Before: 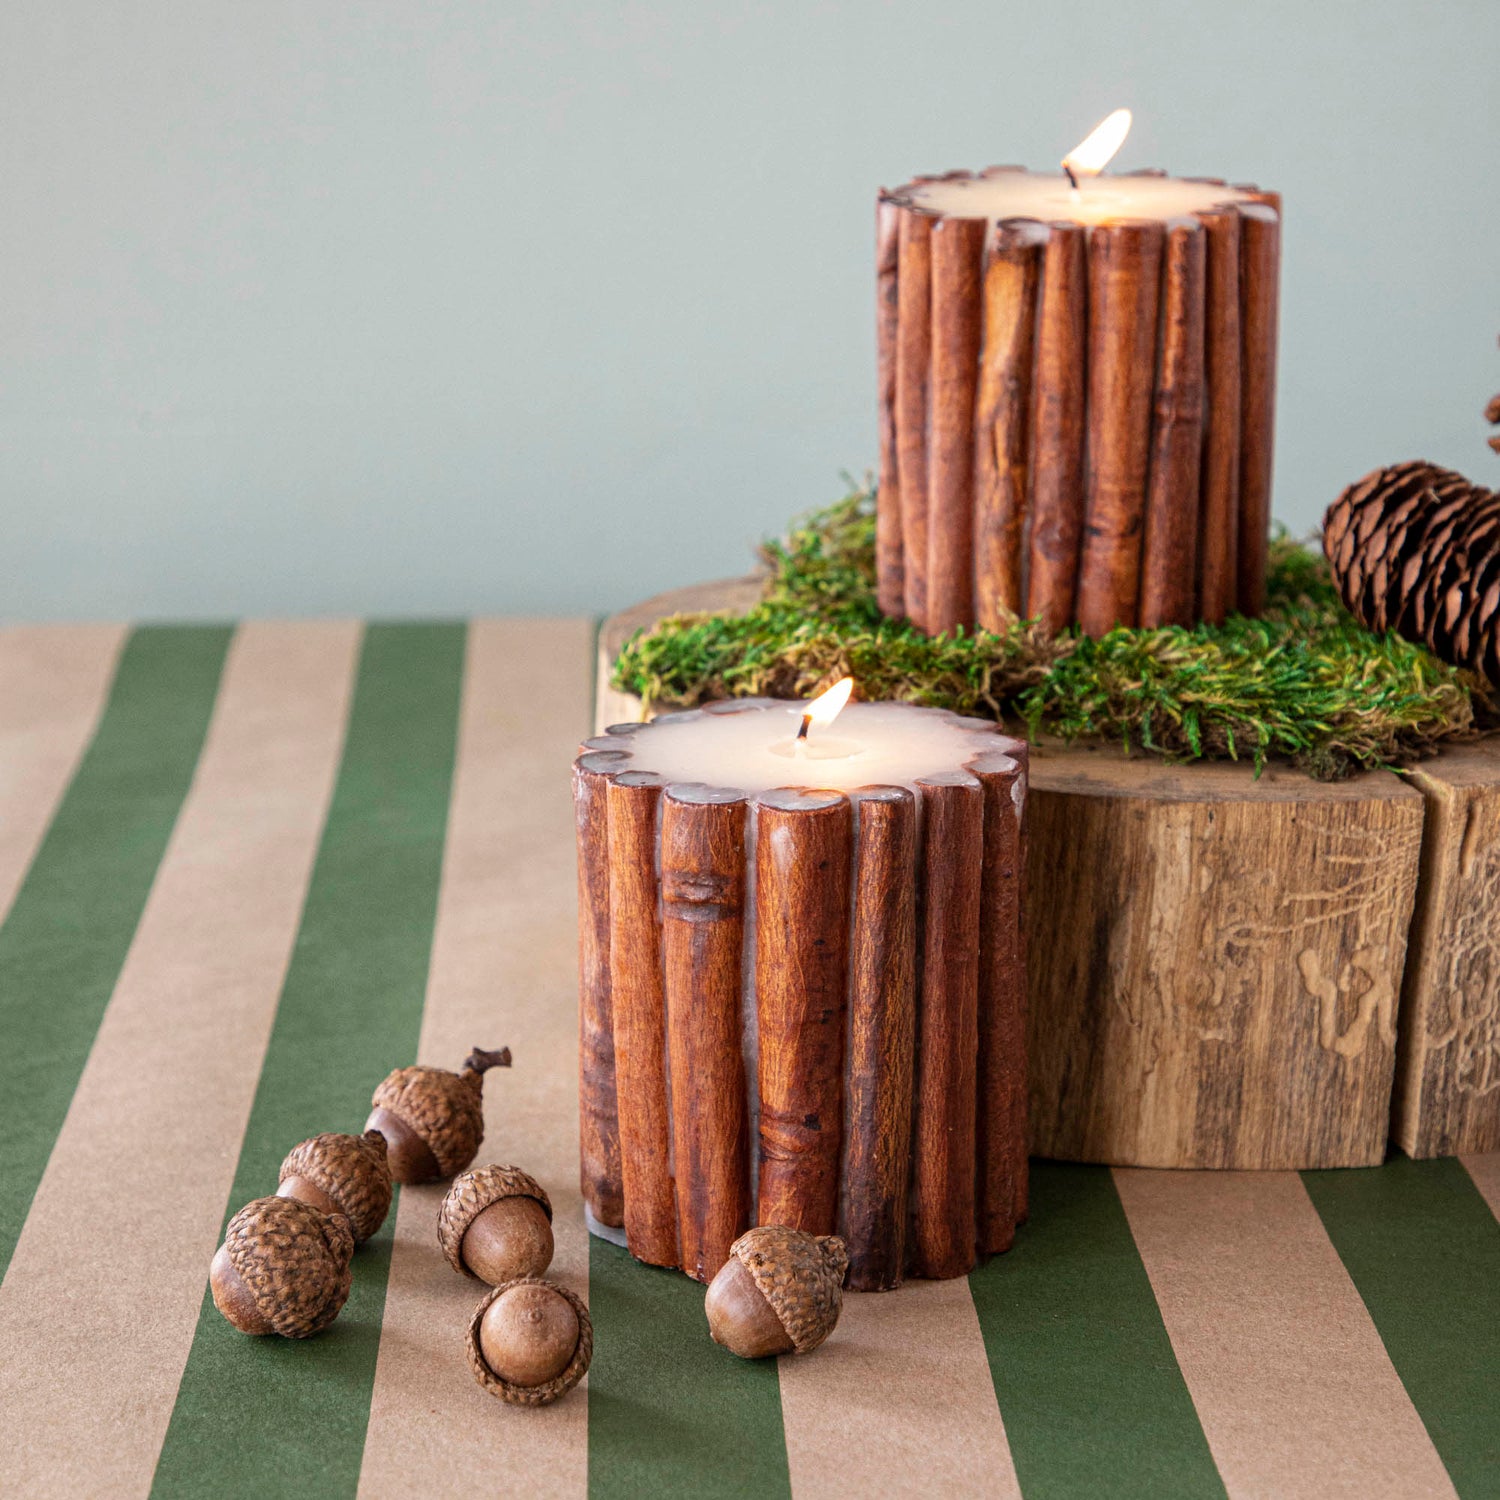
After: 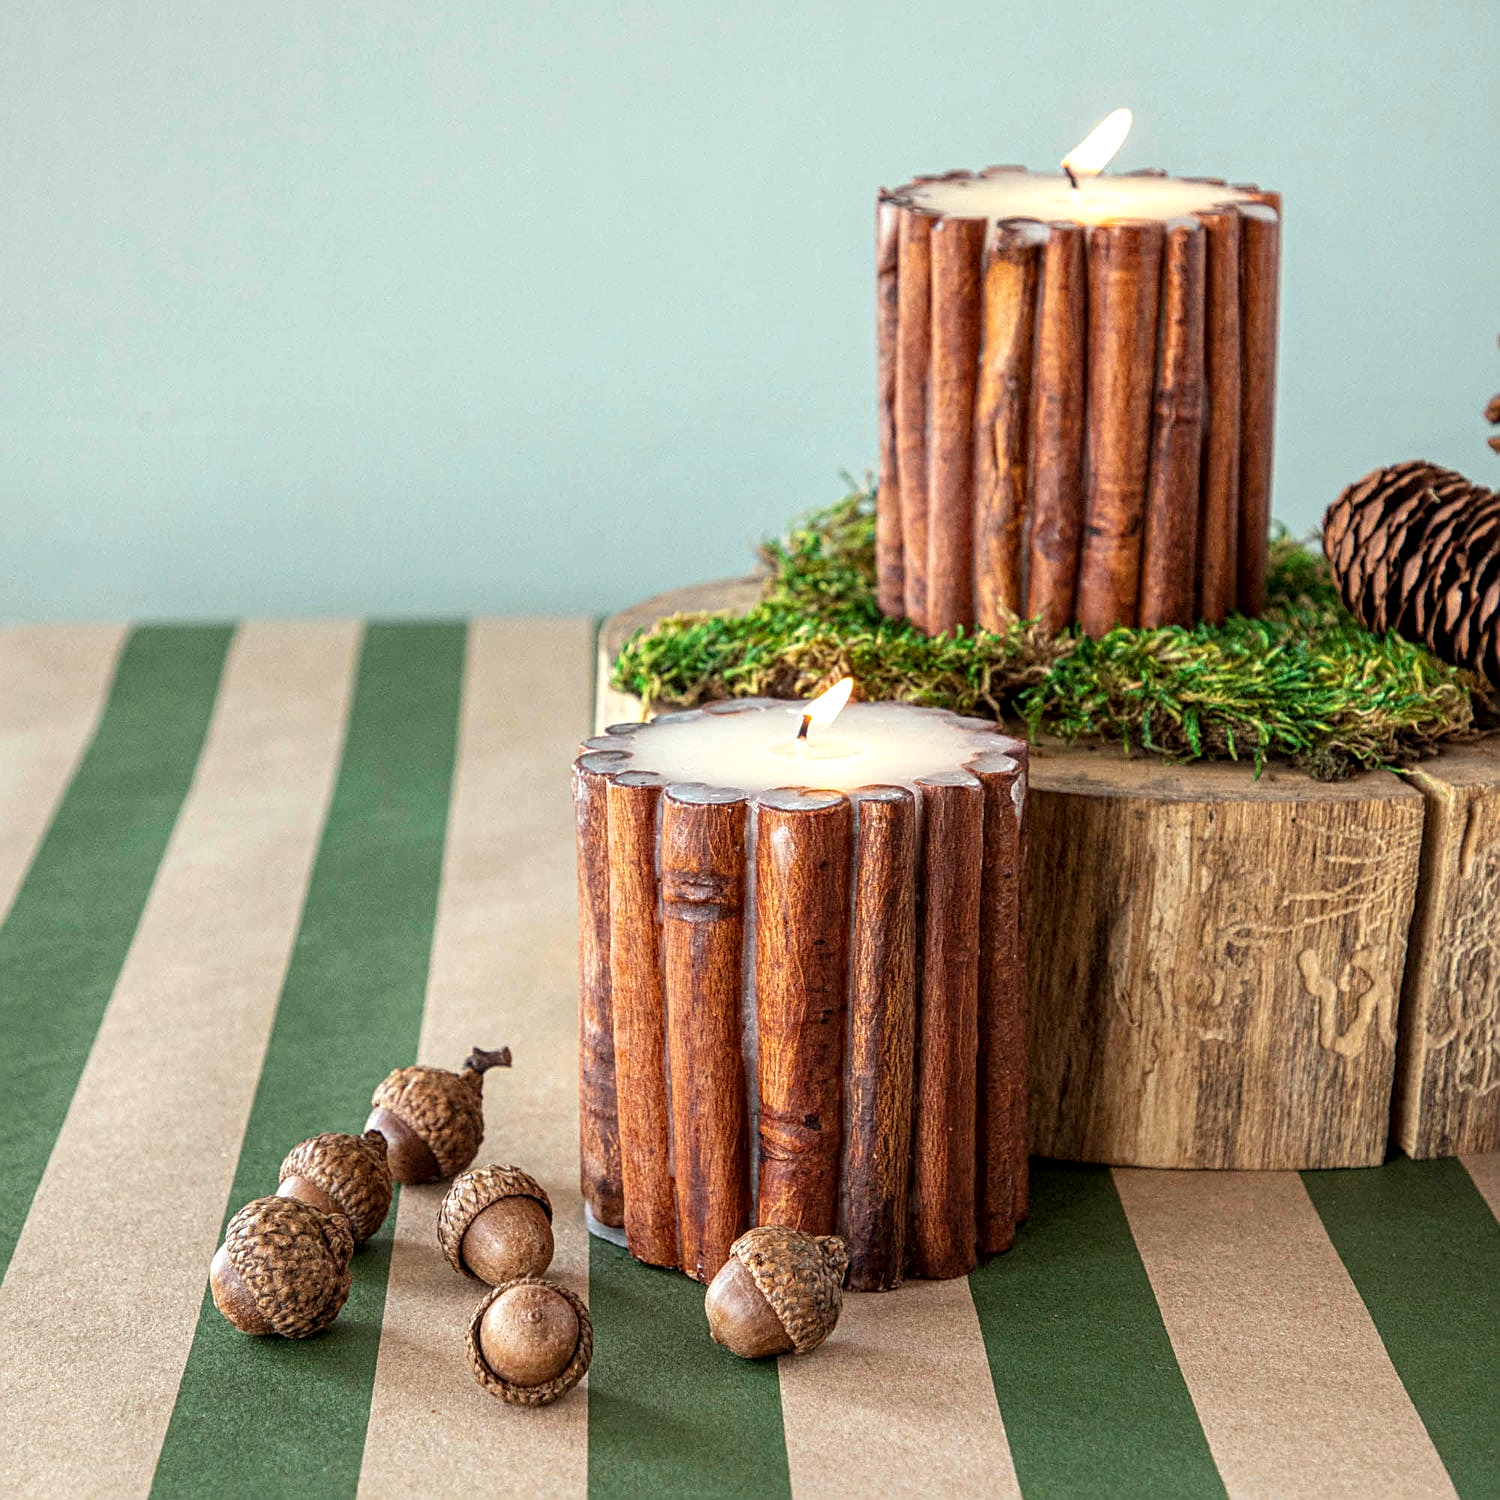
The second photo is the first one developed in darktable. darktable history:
sharpen: on, module defaults
exposure: exposure 0.3 EV, compensate highlight preservation false
color correction: highlights a* -6.69, highlights b* 0.49
local contrast: on, module defaults
